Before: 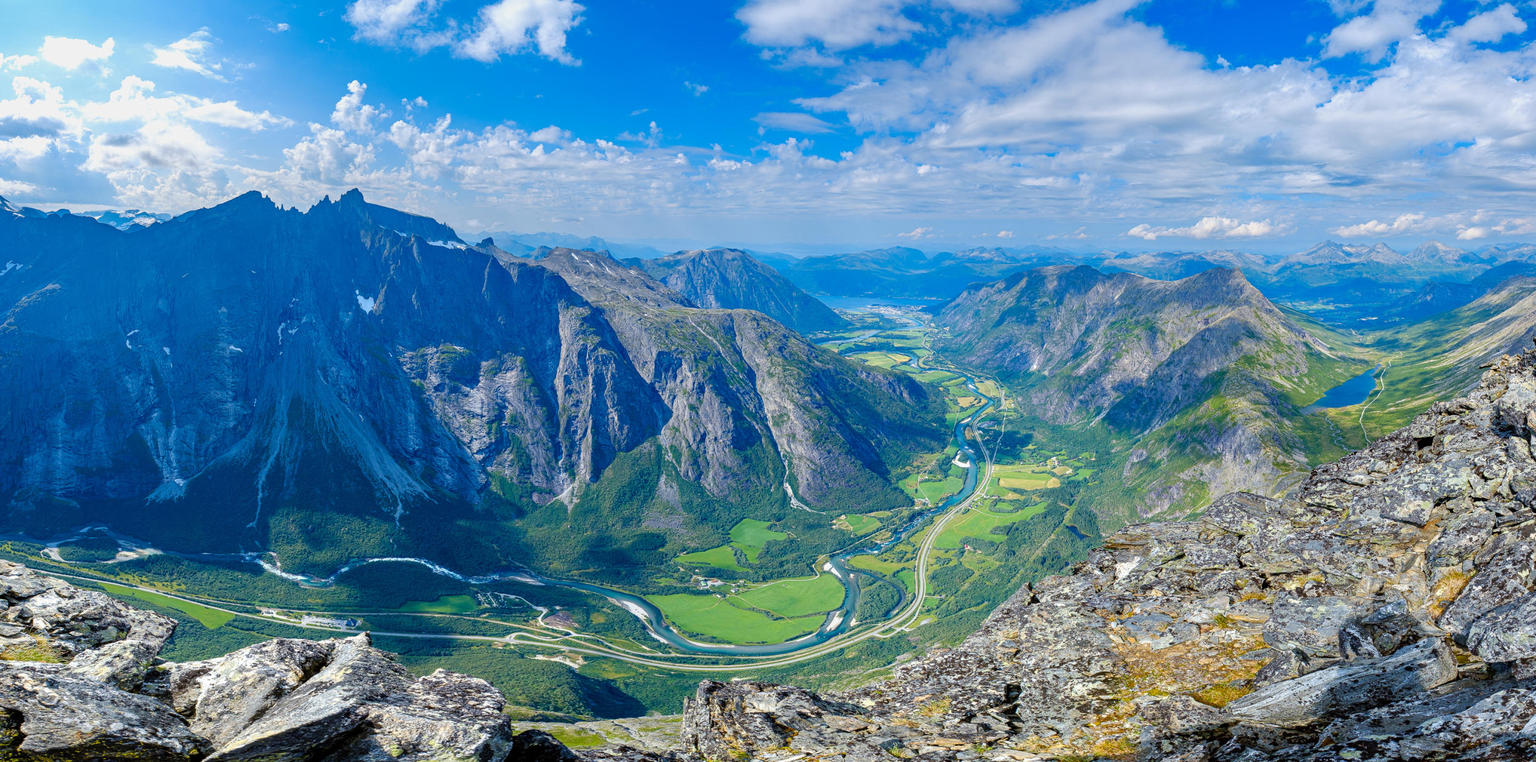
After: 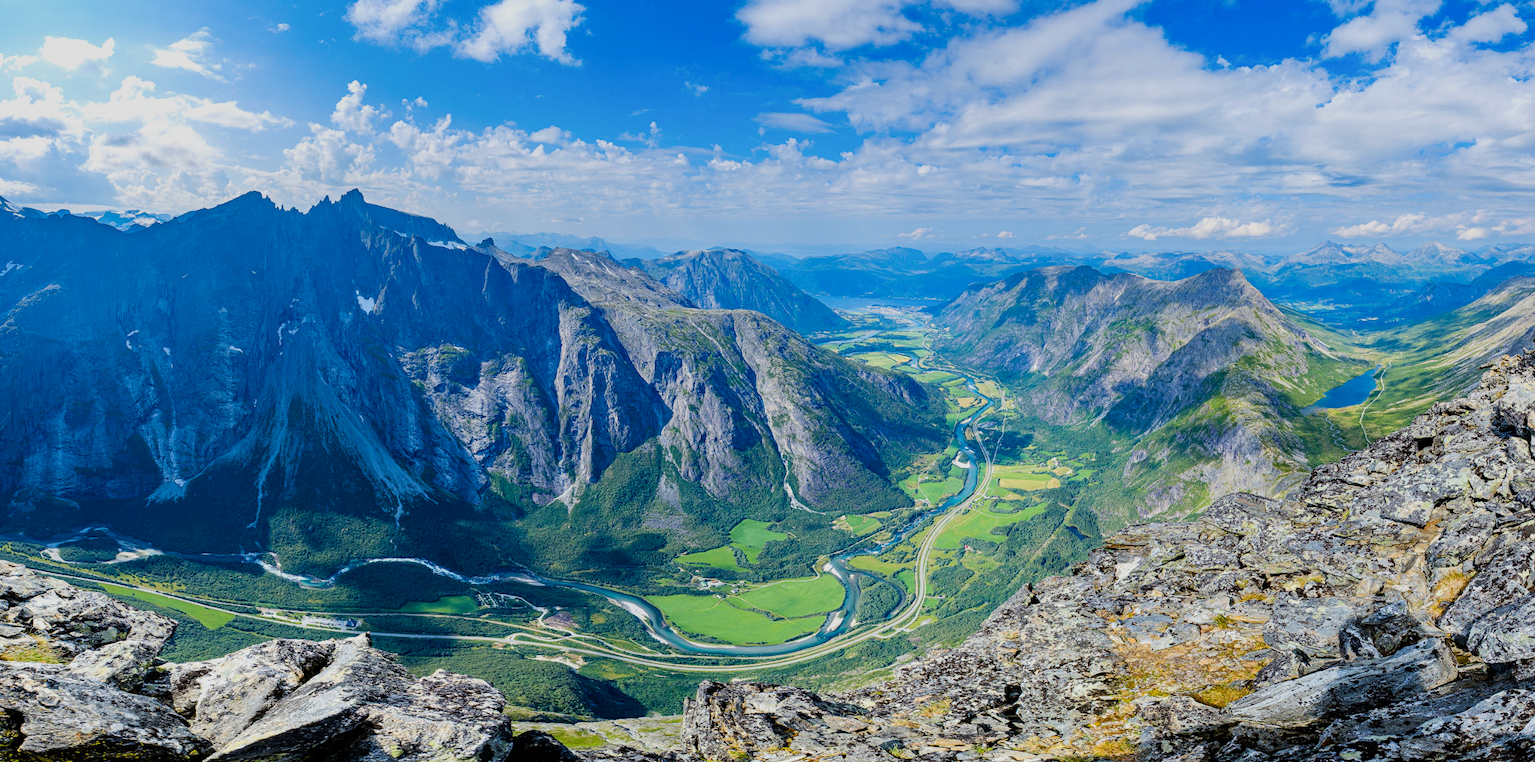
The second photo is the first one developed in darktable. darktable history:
filmic rgb: black relative exposure -7.5 EV, white relative exposure 5 EV, hardness 3.31, contrast 1.3, contrast in shadows safe
color balance rgb: perceptual saturation grading › global saturation 3.7%, global vibrance 5.56%, contrast 3.24%
